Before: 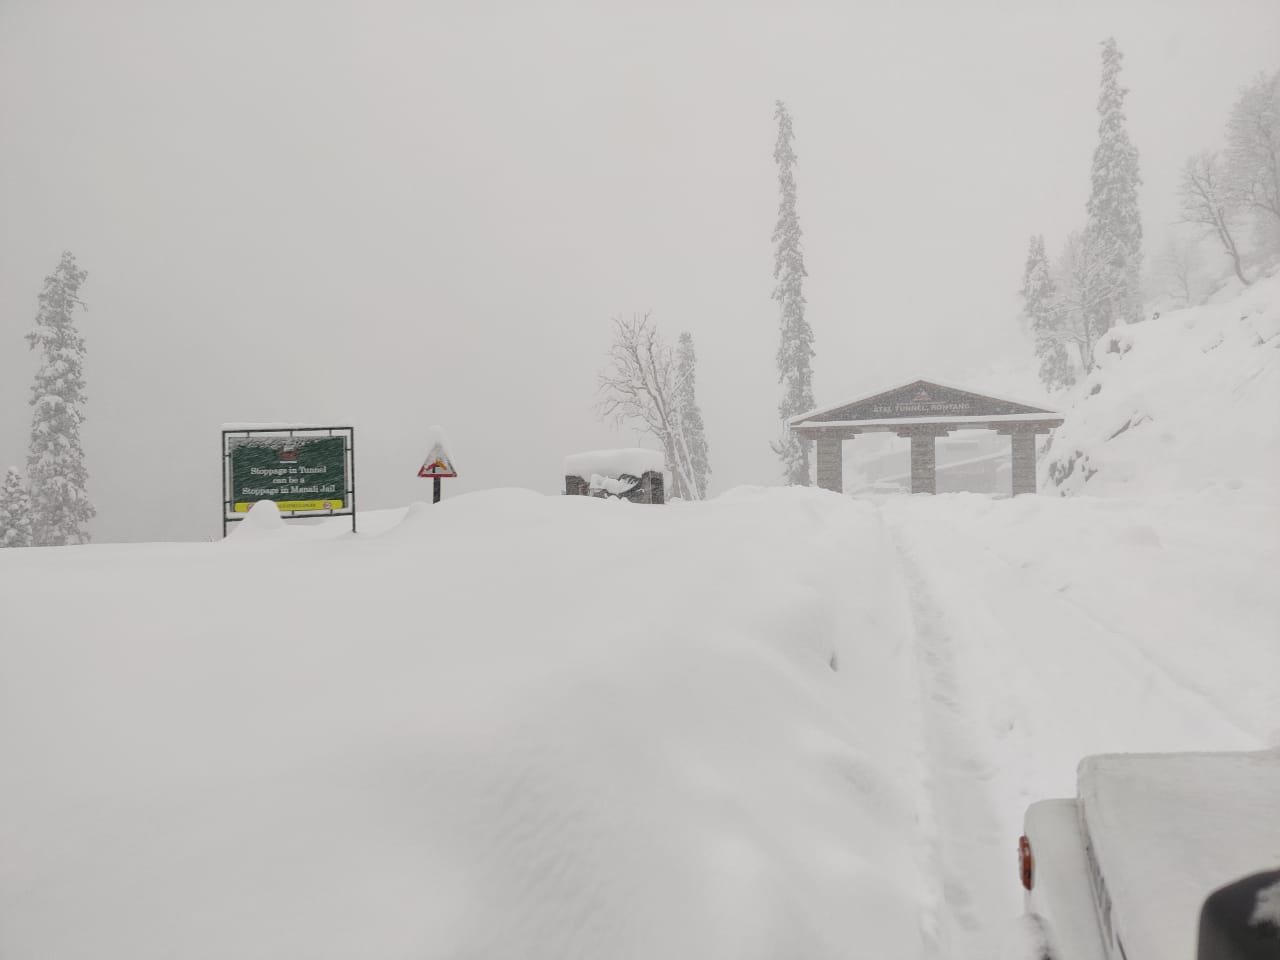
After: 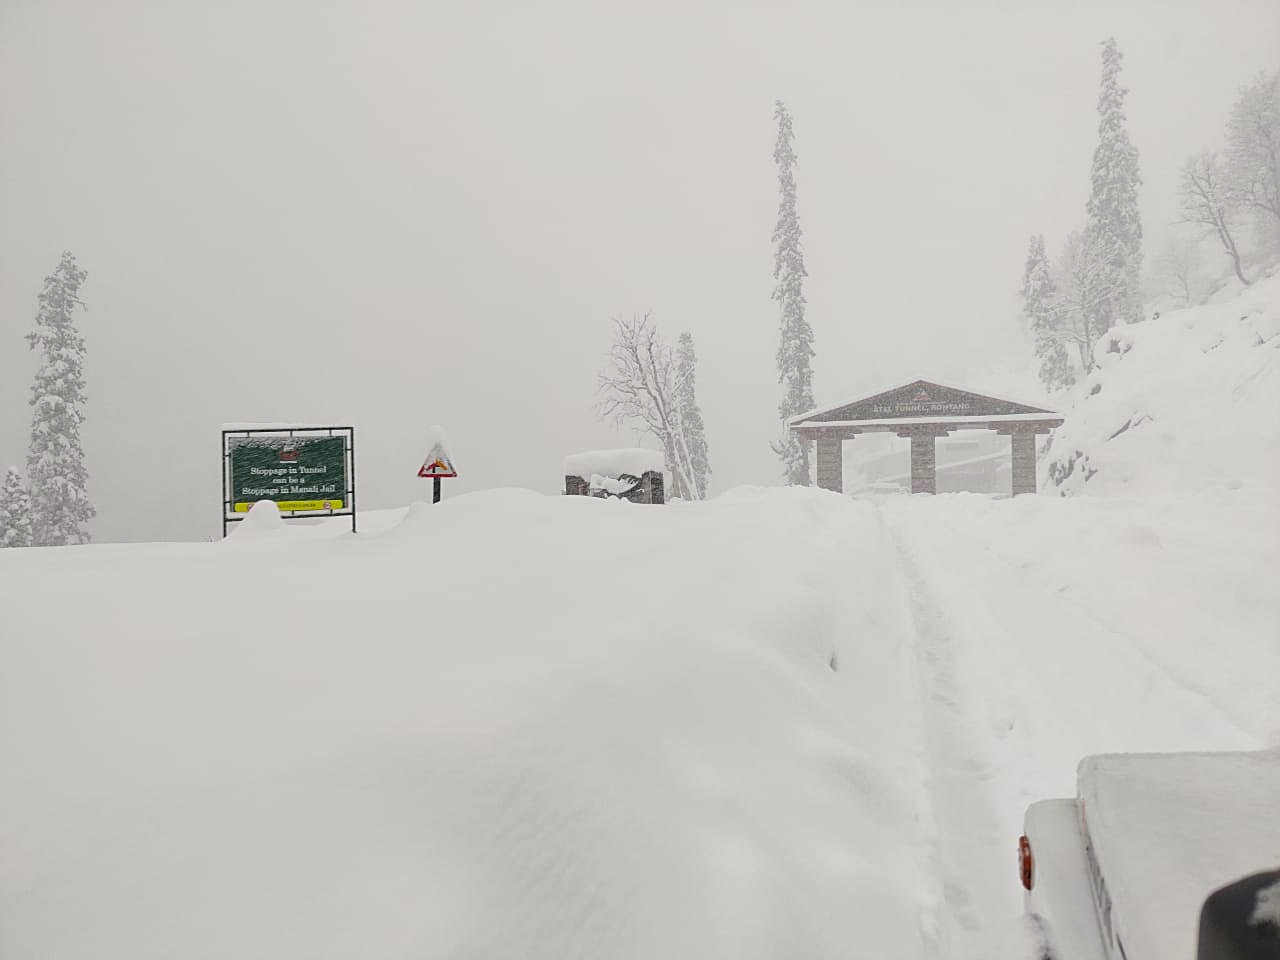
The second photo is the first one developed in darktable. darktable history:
contrast brightness saturation: contrast 0.09, saturation 0.28
sharpen: on, module defaults
